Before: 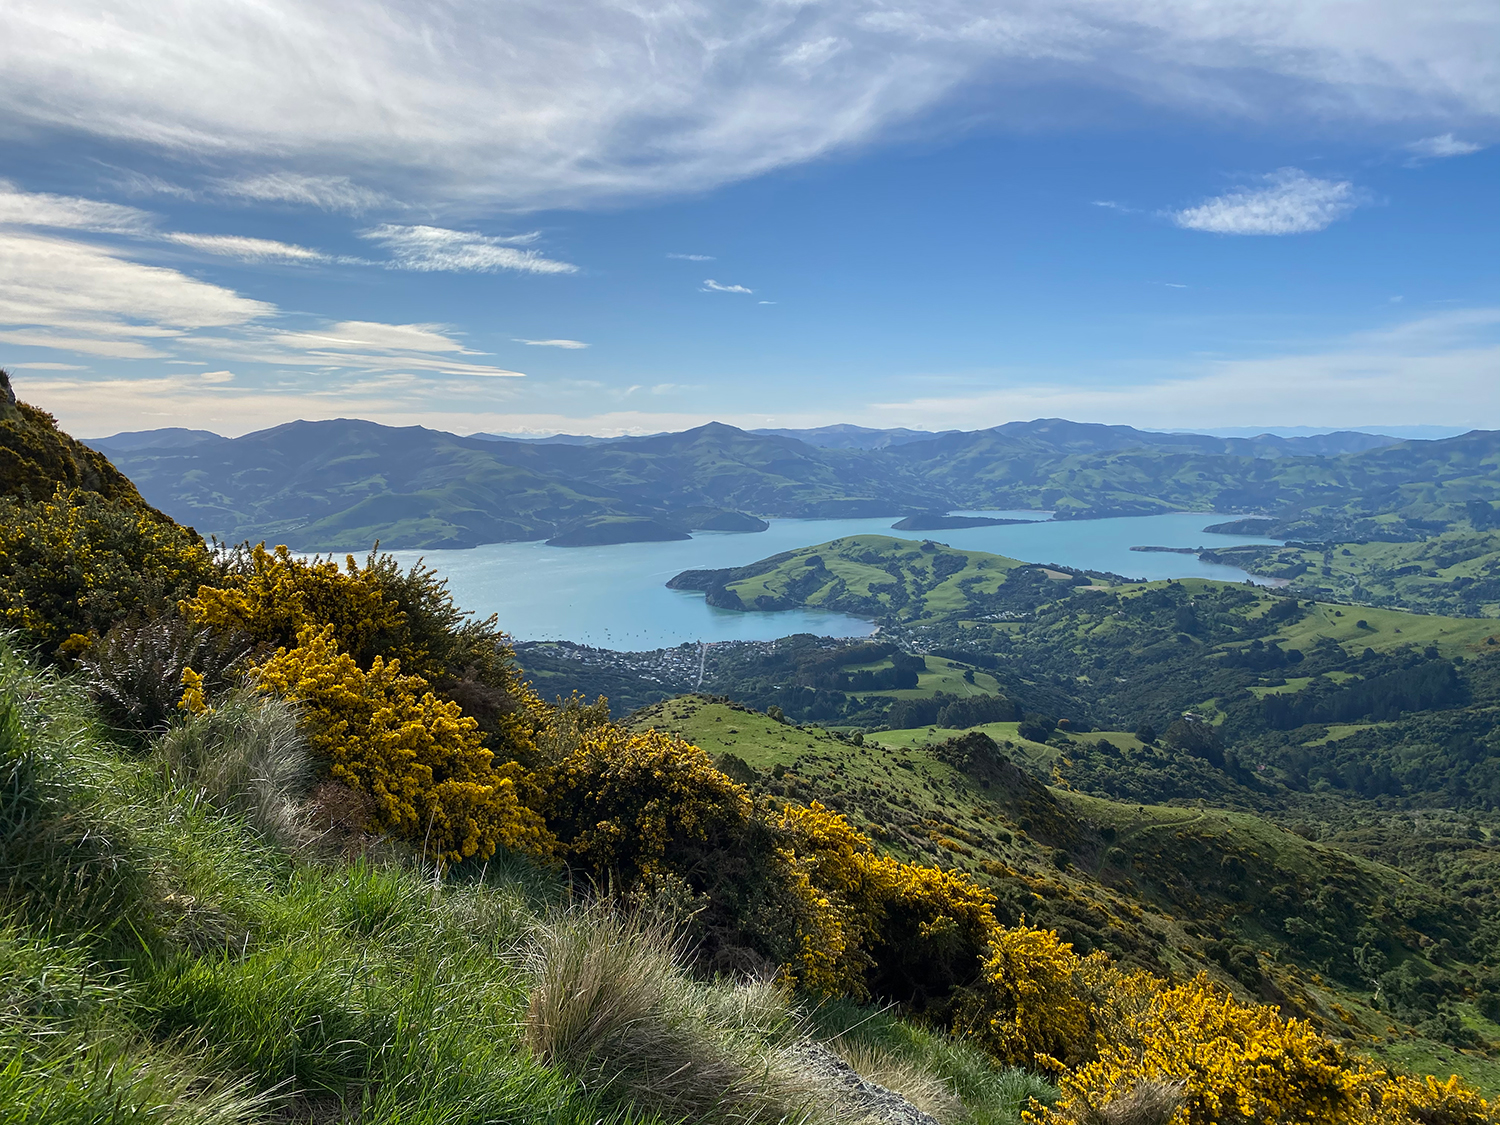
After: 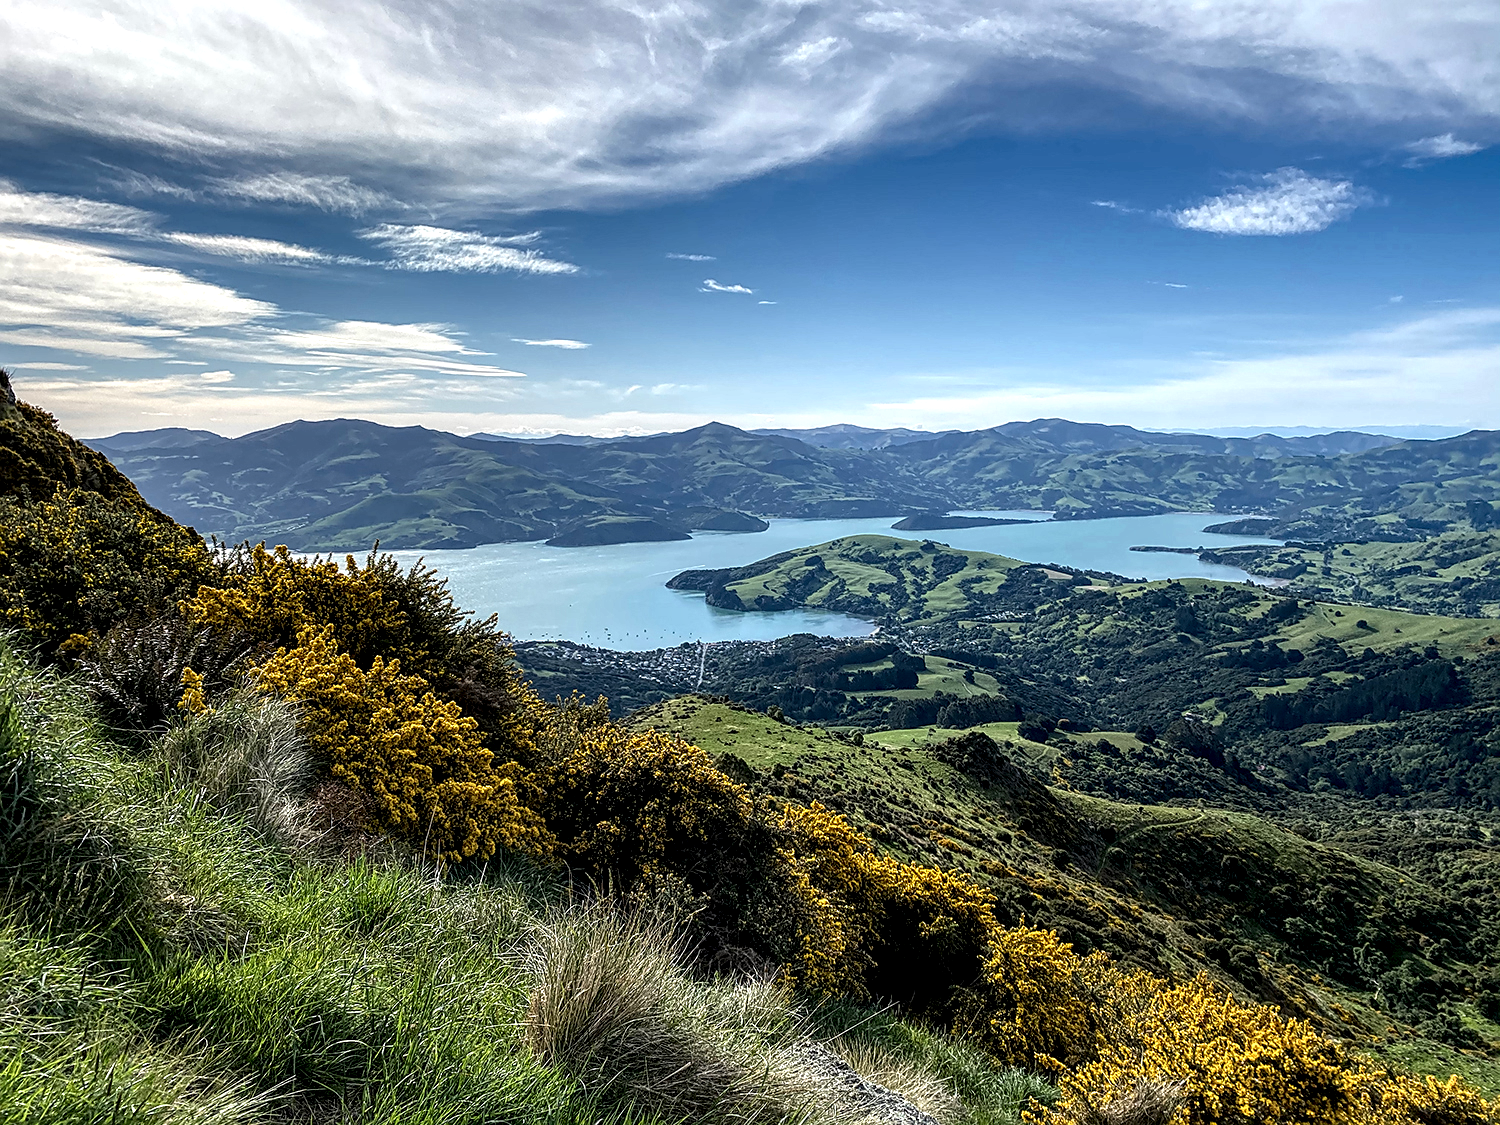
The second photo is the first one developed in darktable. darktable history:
sharpen: on, module defaults
local contrast: detail 203%
